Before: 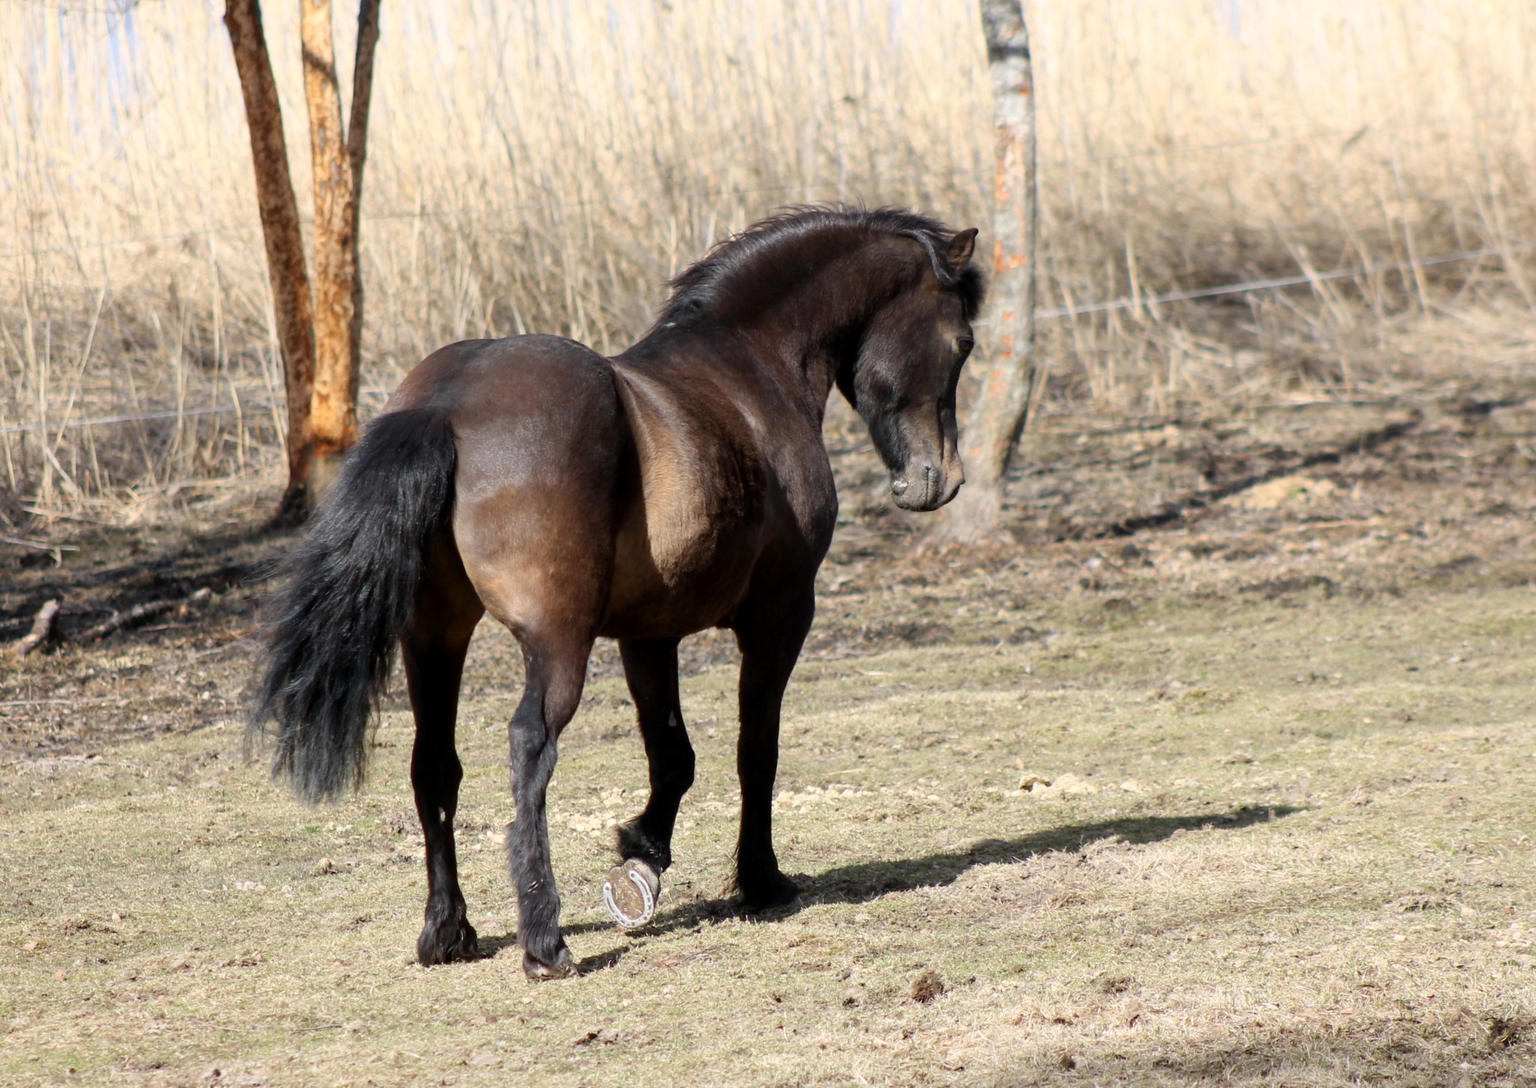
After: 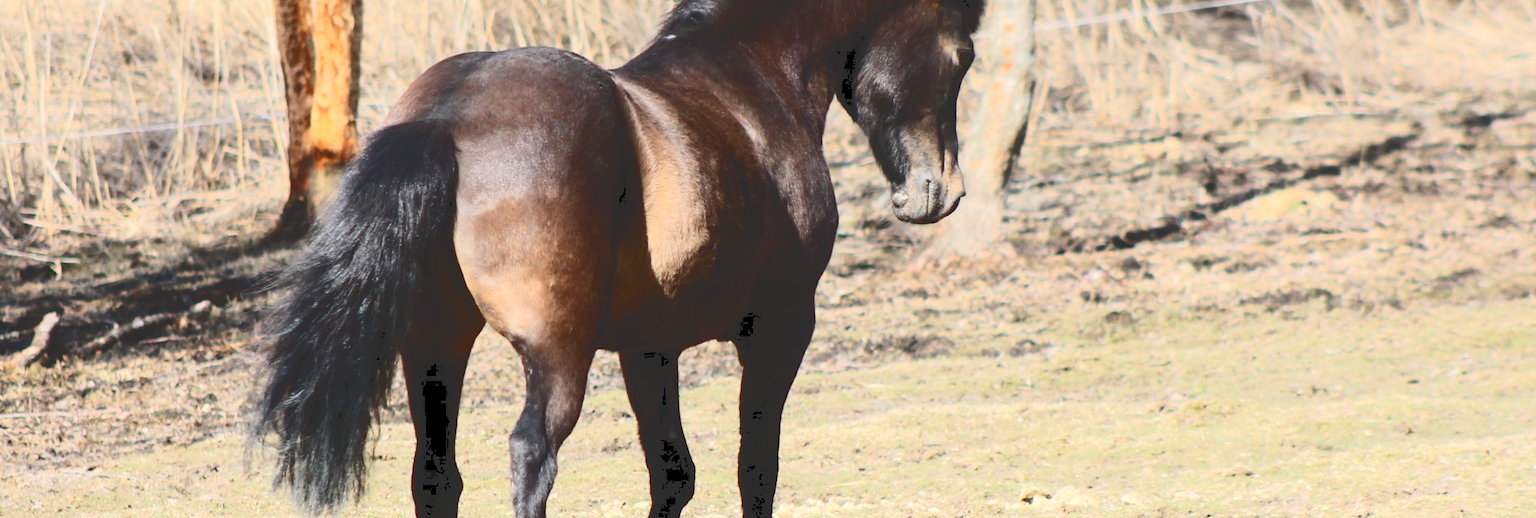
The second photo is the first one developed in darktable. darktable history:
tone curve: curves: ch0 [(0, 0) (0.003, 0.174) (0.011, 0.178) (0.025, 0.182) (0.044, 0.185) (0.069, 0.191) (0.1, 0.194) (0.136, 0.199) (0.177, 0.219) (0.224, 0.246) (0.277, 0.284) (0.335, 0.35) (0.399, 0.43) (0.468, 0.539) (0.543, 0.637) (0.623, 0.711) (0.709, 0.799) (0.801, 0.865) (0.898, 0.914) (1, 1)], color space Lab, independent channels, preserve colors none
crop and rotate: top 26.54%, bottom 25.777%
contrast brightness saturation: contrast 0.197, brightness 0.156, saturation 0.215
tone equalizer: edges refinement/feathering 500, mask exposure compensation -1.57 EV, preserve details no
